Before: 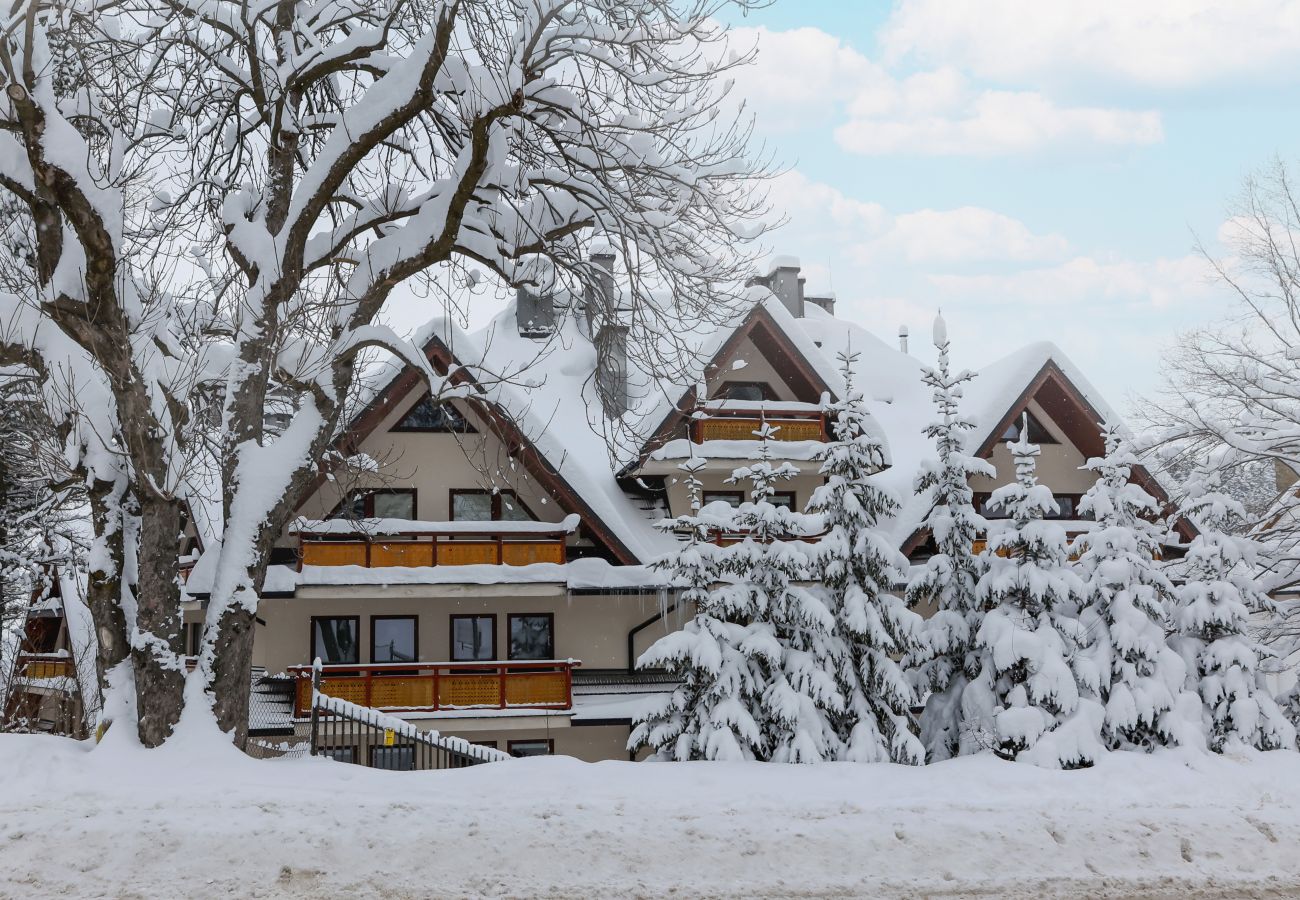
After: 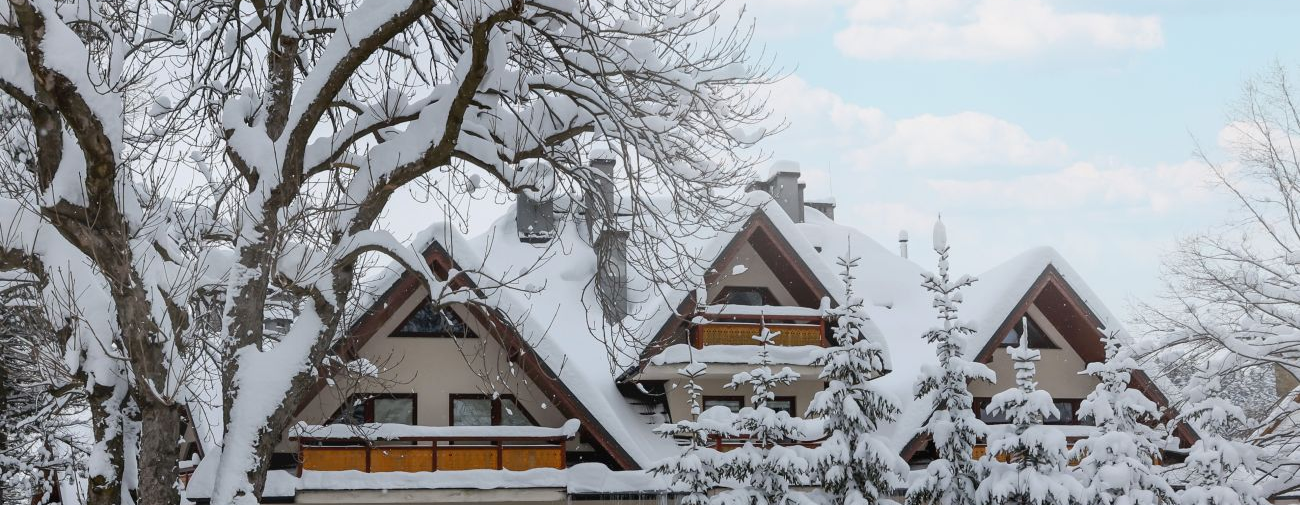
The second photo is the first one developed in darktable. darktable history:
rotate and perspective: automatic cropping original format, crop left 0, crop top 0
crop and rotate: top 10.605%, bottom 33.274%
